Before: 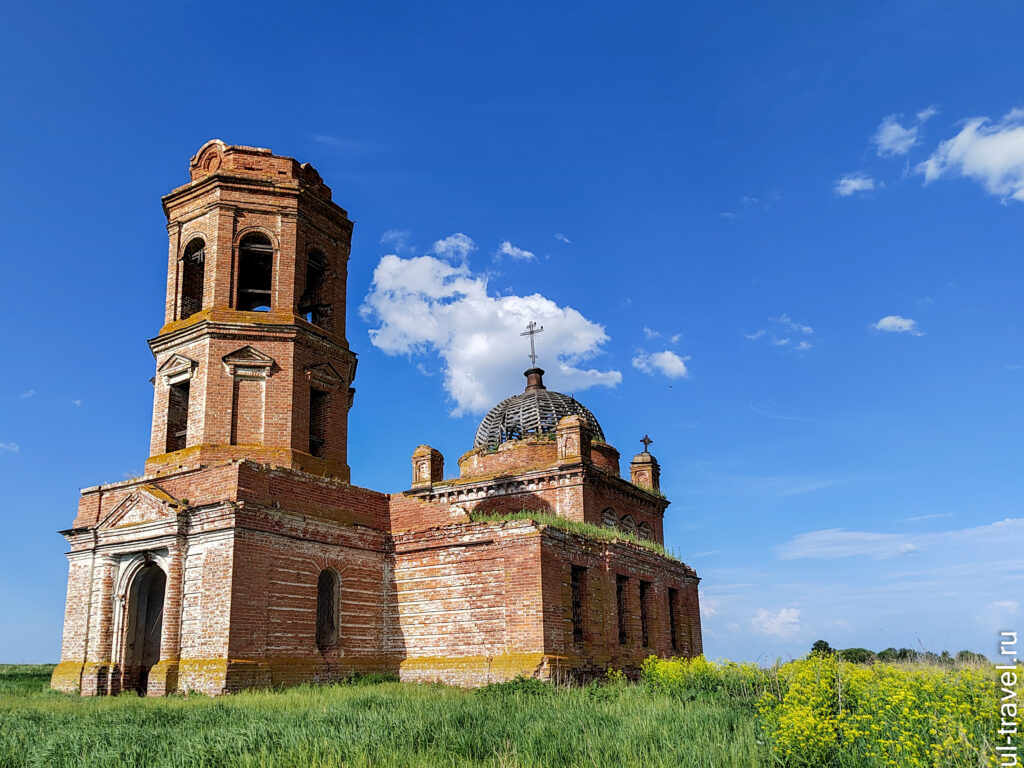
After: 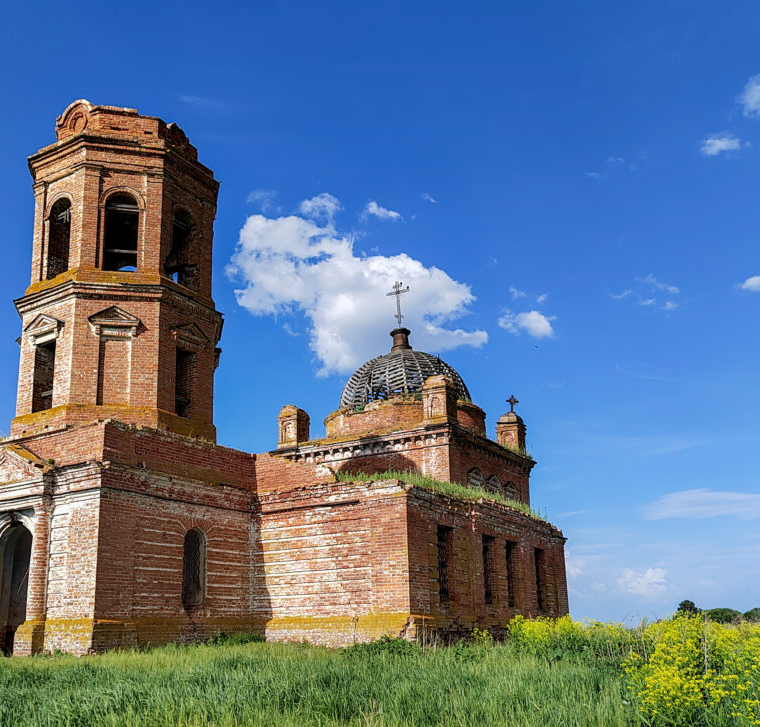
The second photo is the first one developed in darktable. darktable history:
crop and rotate: left 13.134%, top 5.264%, right 12.621%
